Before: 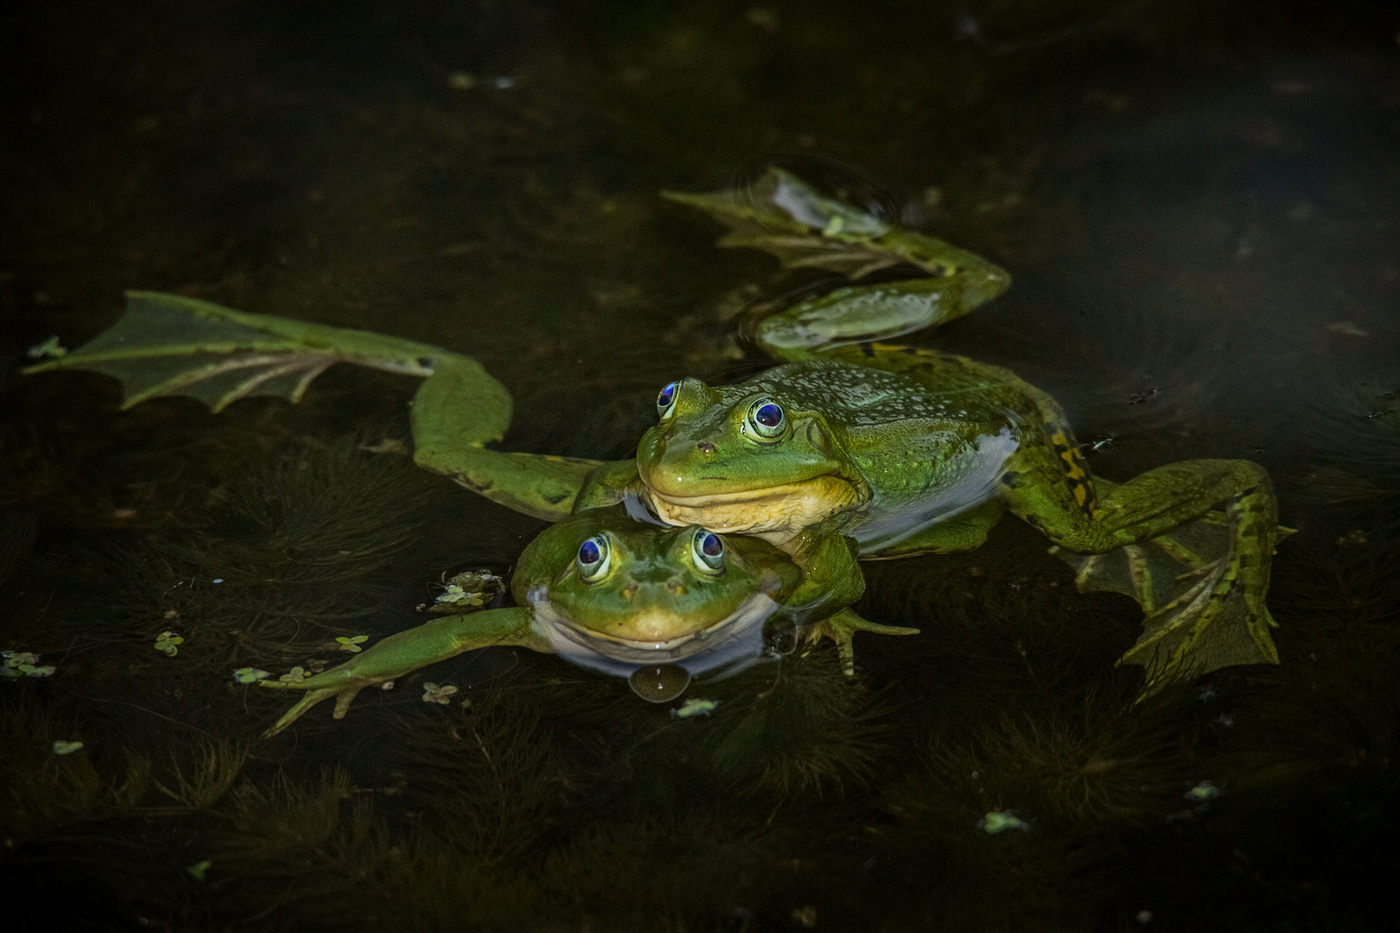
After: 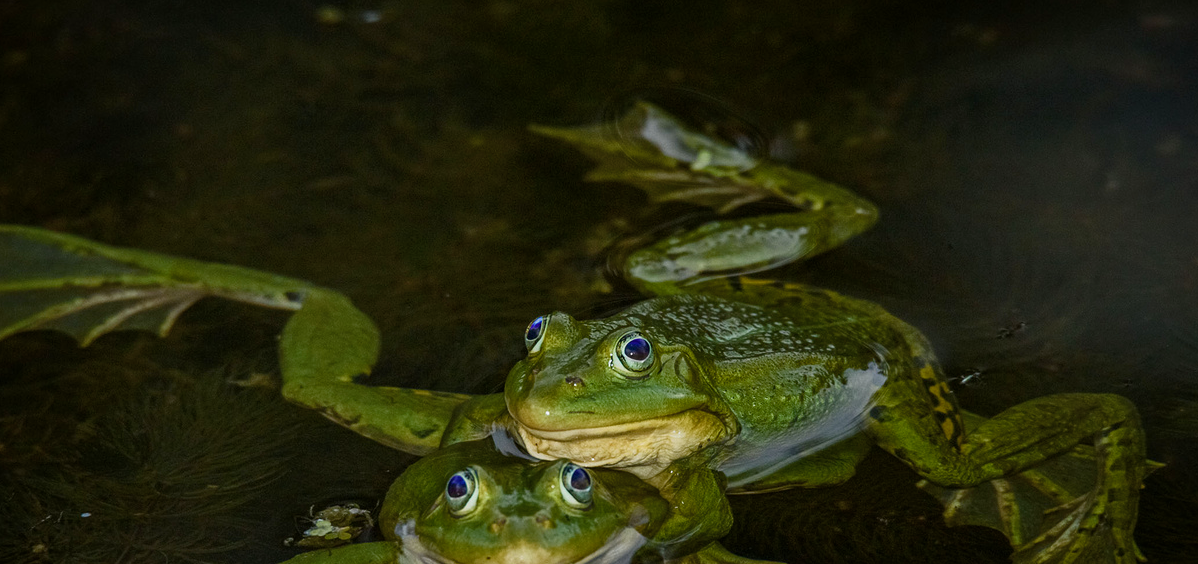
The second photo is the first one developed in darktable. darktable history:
tone equalizer: -7 EV 0.097 EV, edges refinement/feathering 500, mask exposure compensation -1.57 EV, preserve details no
crop and rotate: left 9.467%, top 7.211%, right 4.909%, bottom 32.269%
contrast brightness saturation: contrast 0.064, brightness -0.006, saturation -0.222
color balance rgb: perceptual saturation grading › global saturation 20%, perceptual saturation grading › highlights -25.155%, perceptual saturation grading › shadows 49.285%
